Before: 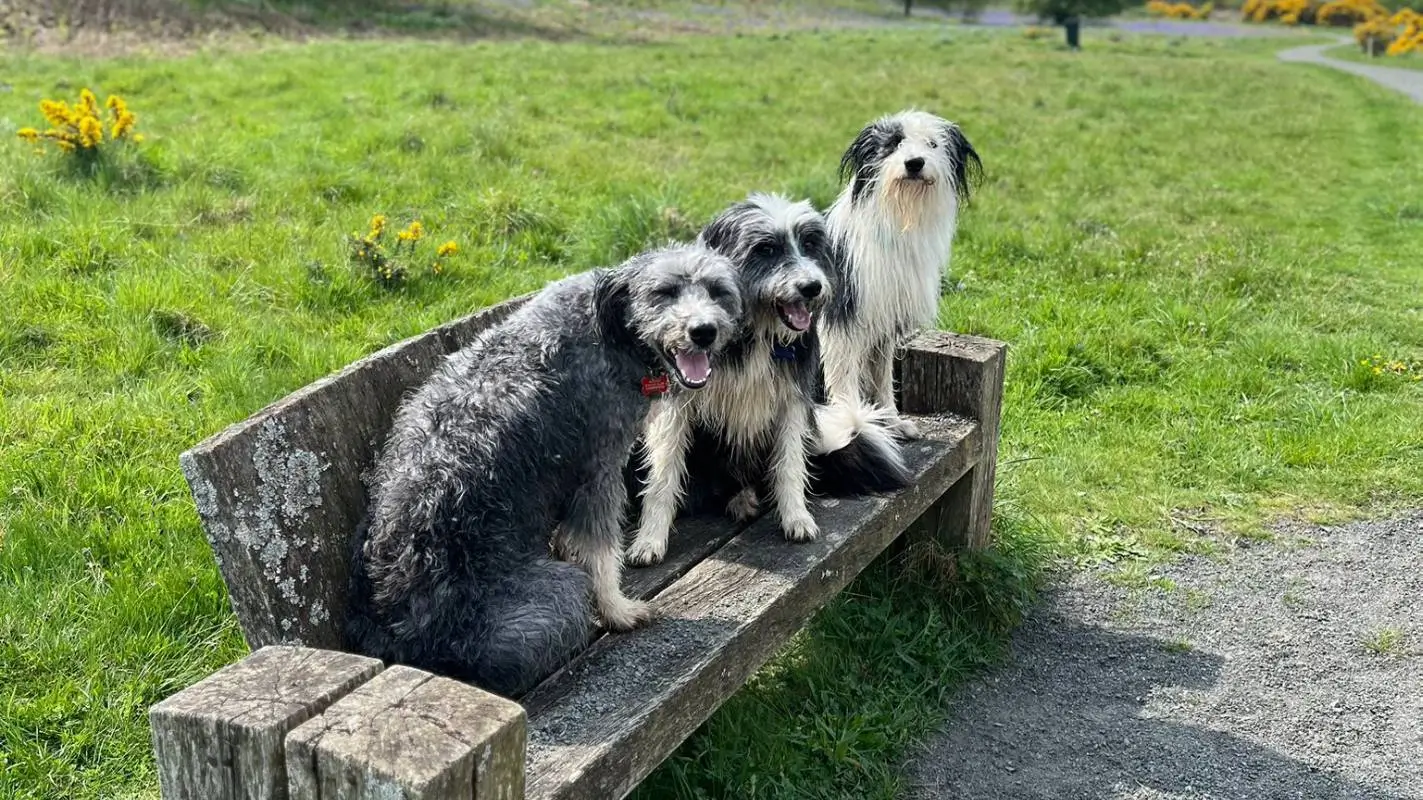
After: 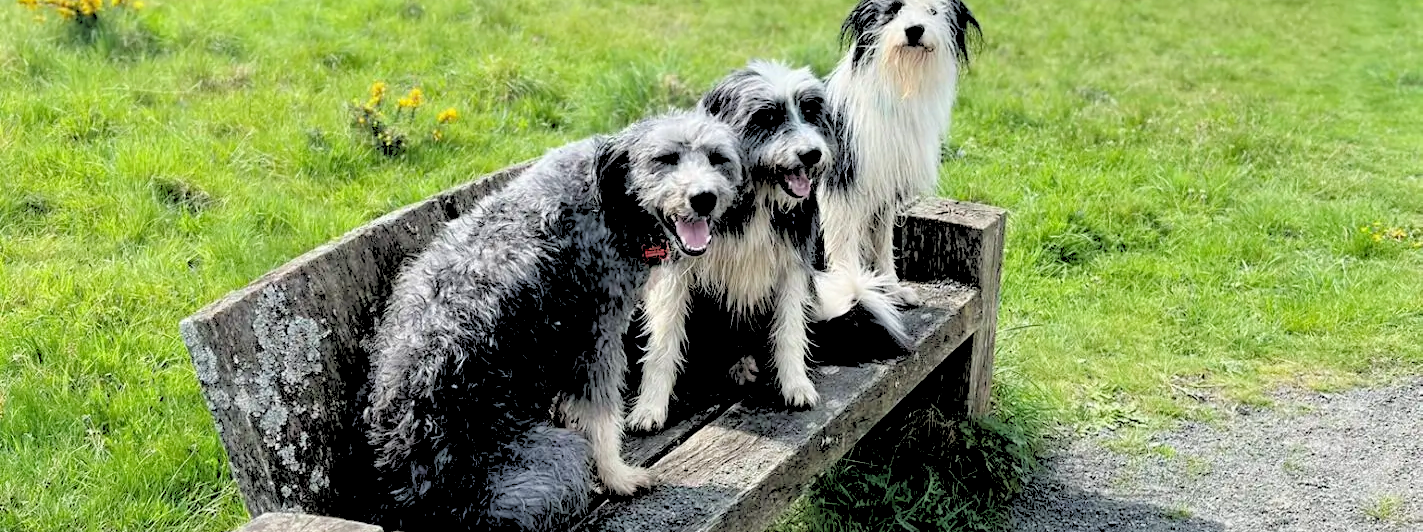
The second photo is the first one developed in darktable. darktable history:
crop: top 16.727%, bottom 16.727%
rgb levels: levels [[0.027, 0.429, 0.996], [0, 0.5, 1], [0, 0.5, 1]]
